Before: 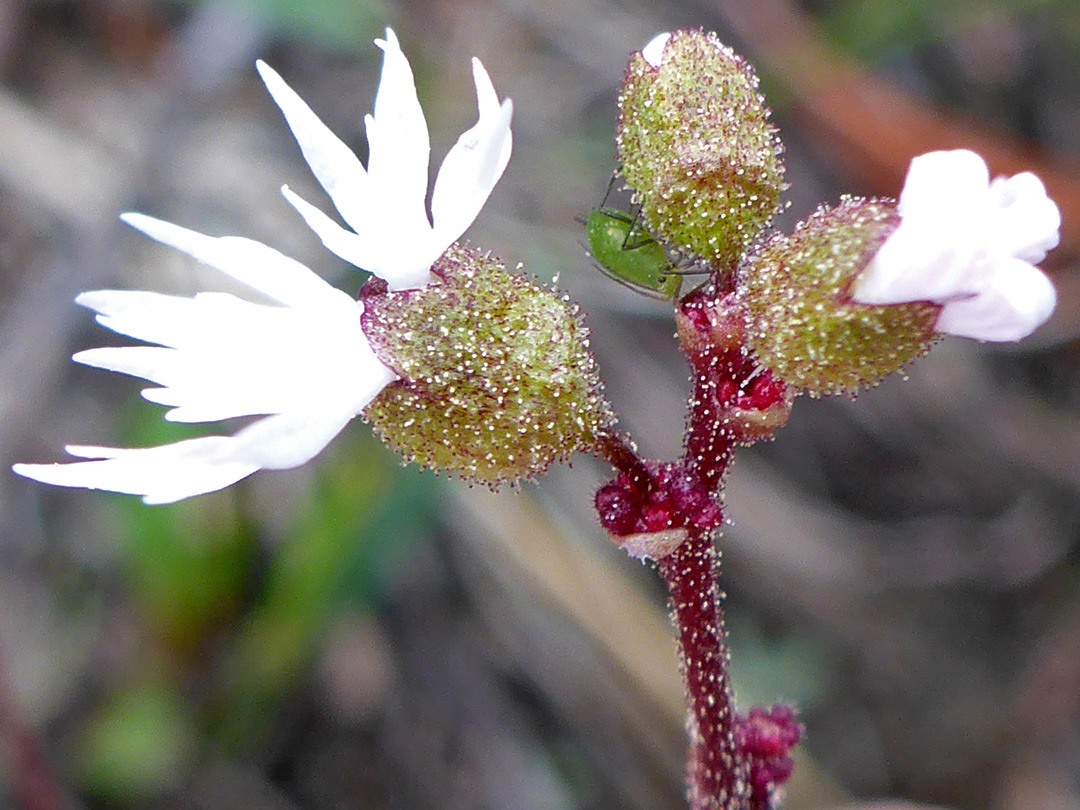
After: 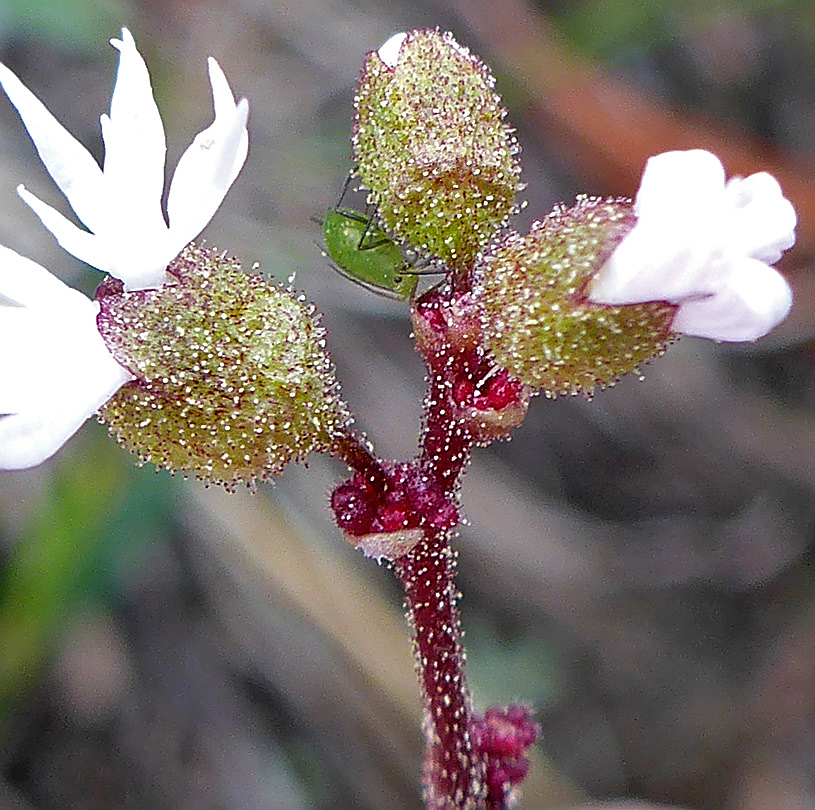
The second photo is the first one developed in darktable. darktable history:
shadows and highlights: shadows 24.8, highlights -26.31
crop and rotate: left 24.512%
sharpen: radius 1.41, amount 1.251, threshold 0.648
